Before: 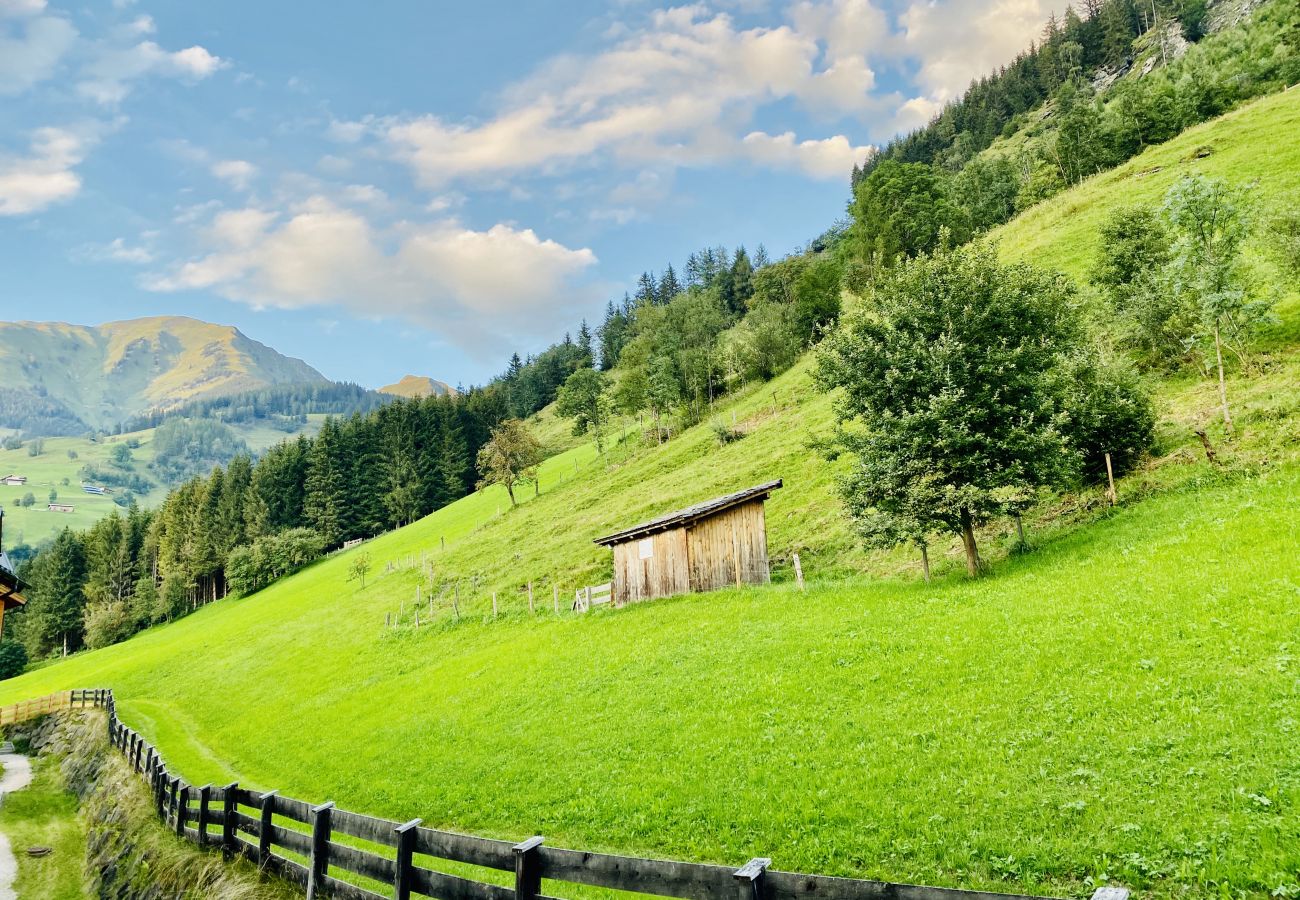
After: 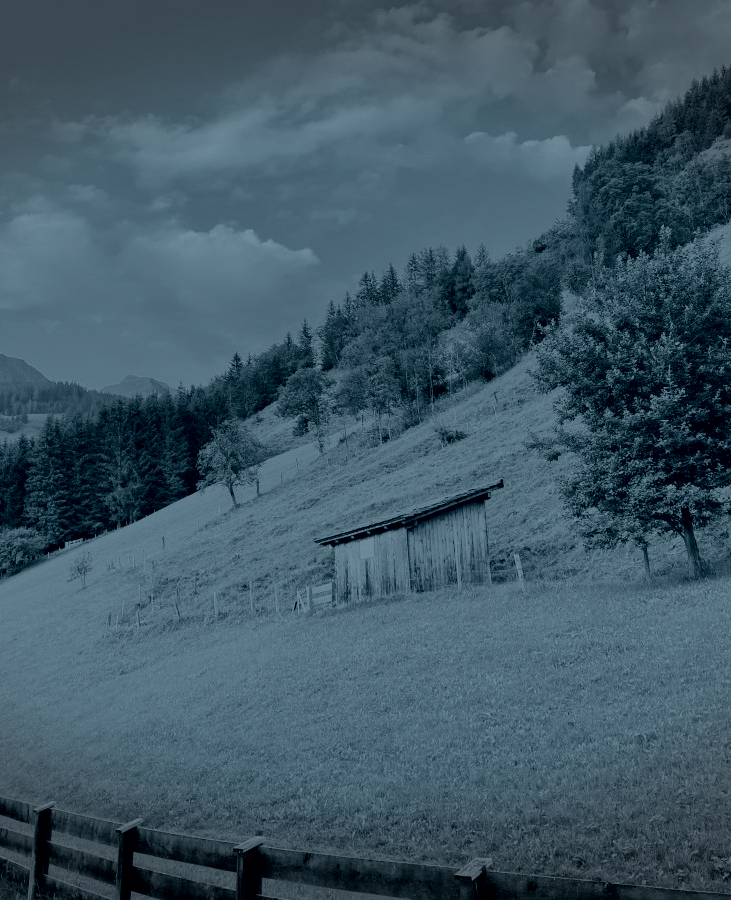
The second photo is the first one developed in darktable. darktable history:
colorize: hue 194.4°, saturation 29%, source mix 61.75%, lightness 3.98%, version 1
color zones: curves: ch1 [(0.235, 0.558) (0.75, 0.5)]; ch2 [(0.25, 0.462) (0.749, 0.457)], mix 25.94%
shadows and highlights: radius 44.78, white point adjustment 6.64, compress 79.65%, highlights color adjustment 78.42%, soften with gaussian
vignetting: fall-off start 100%, brightness -0.406, saturation -0.3, width/height ratio 1.324, dithering 8-bit output, unbound false
crop: left 21.496%, right 22.254%
